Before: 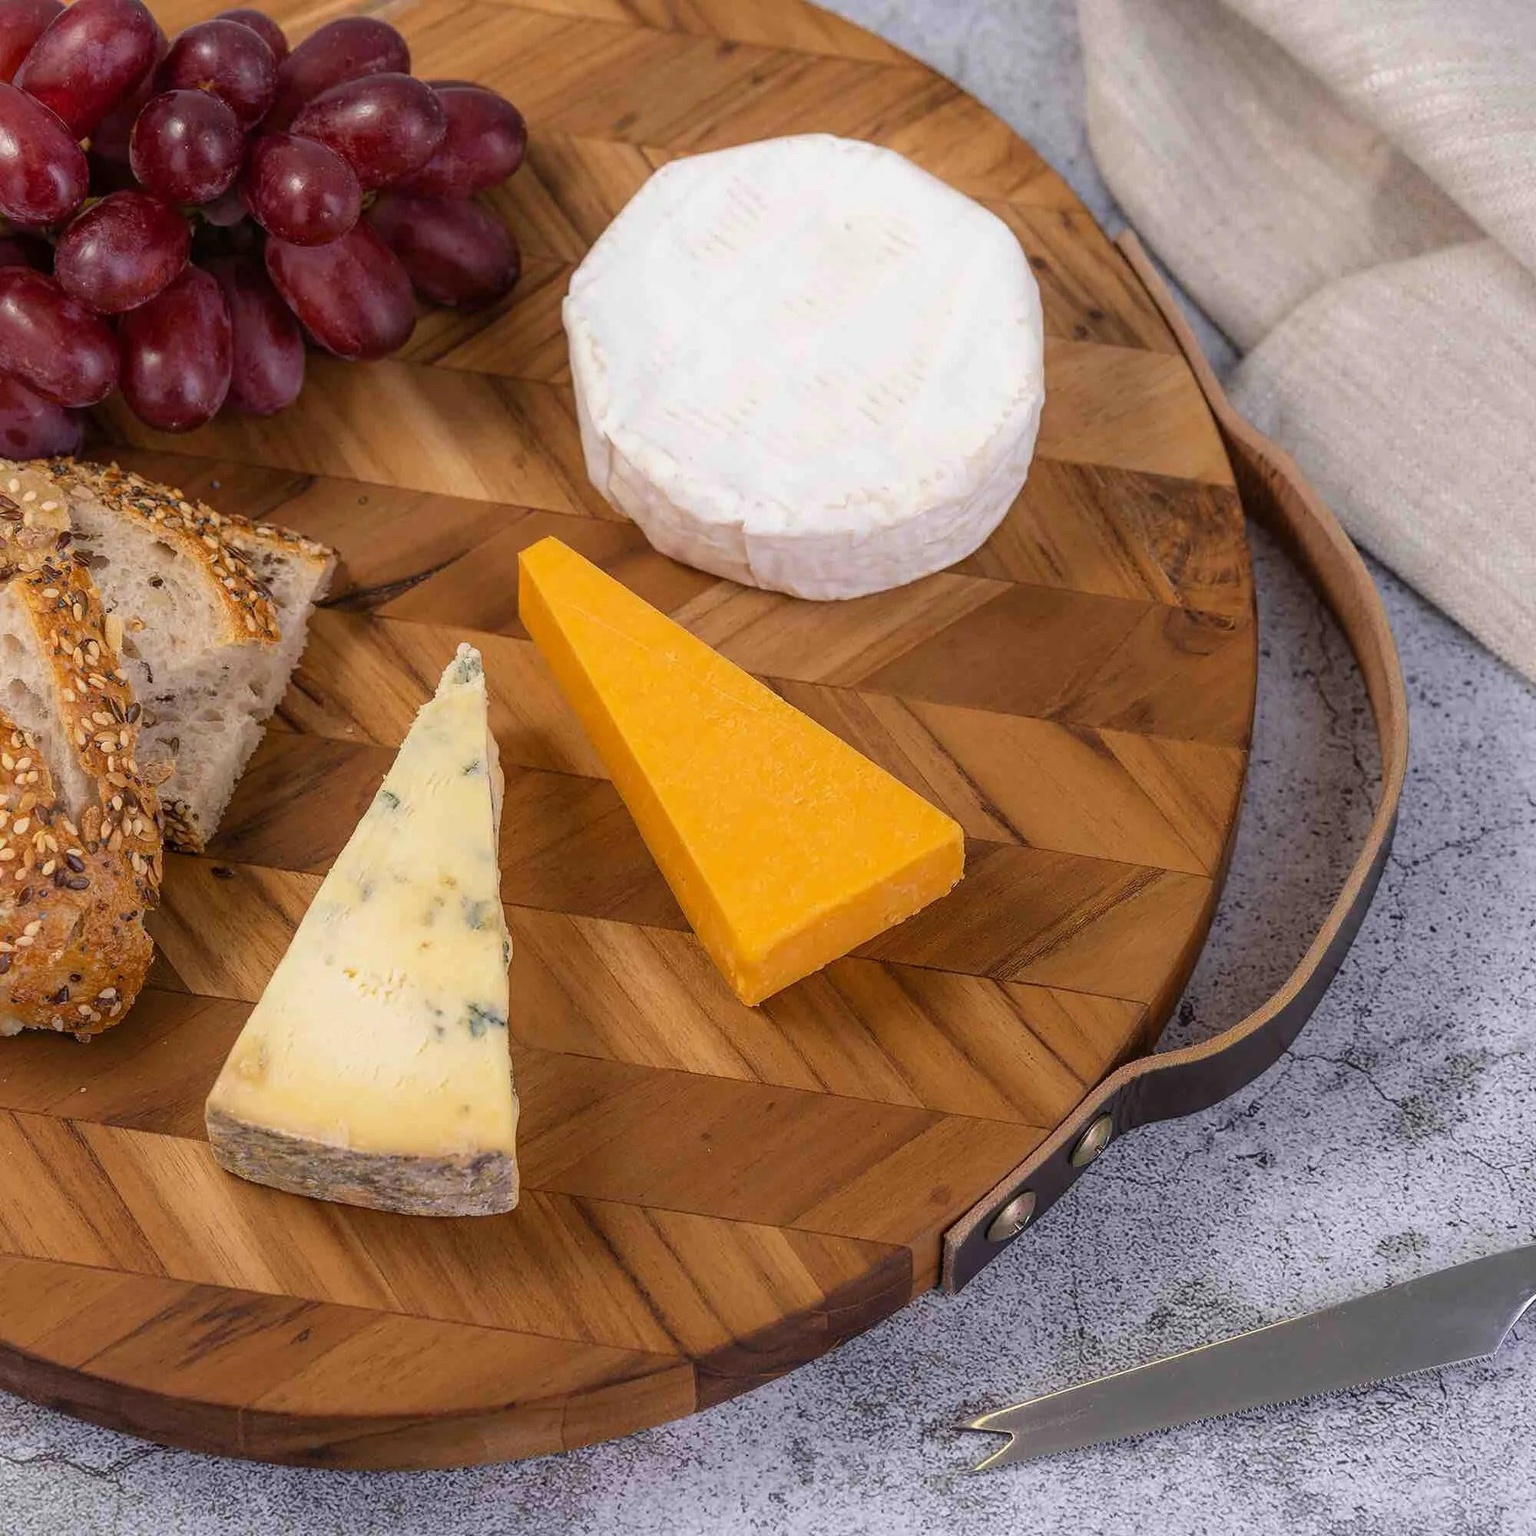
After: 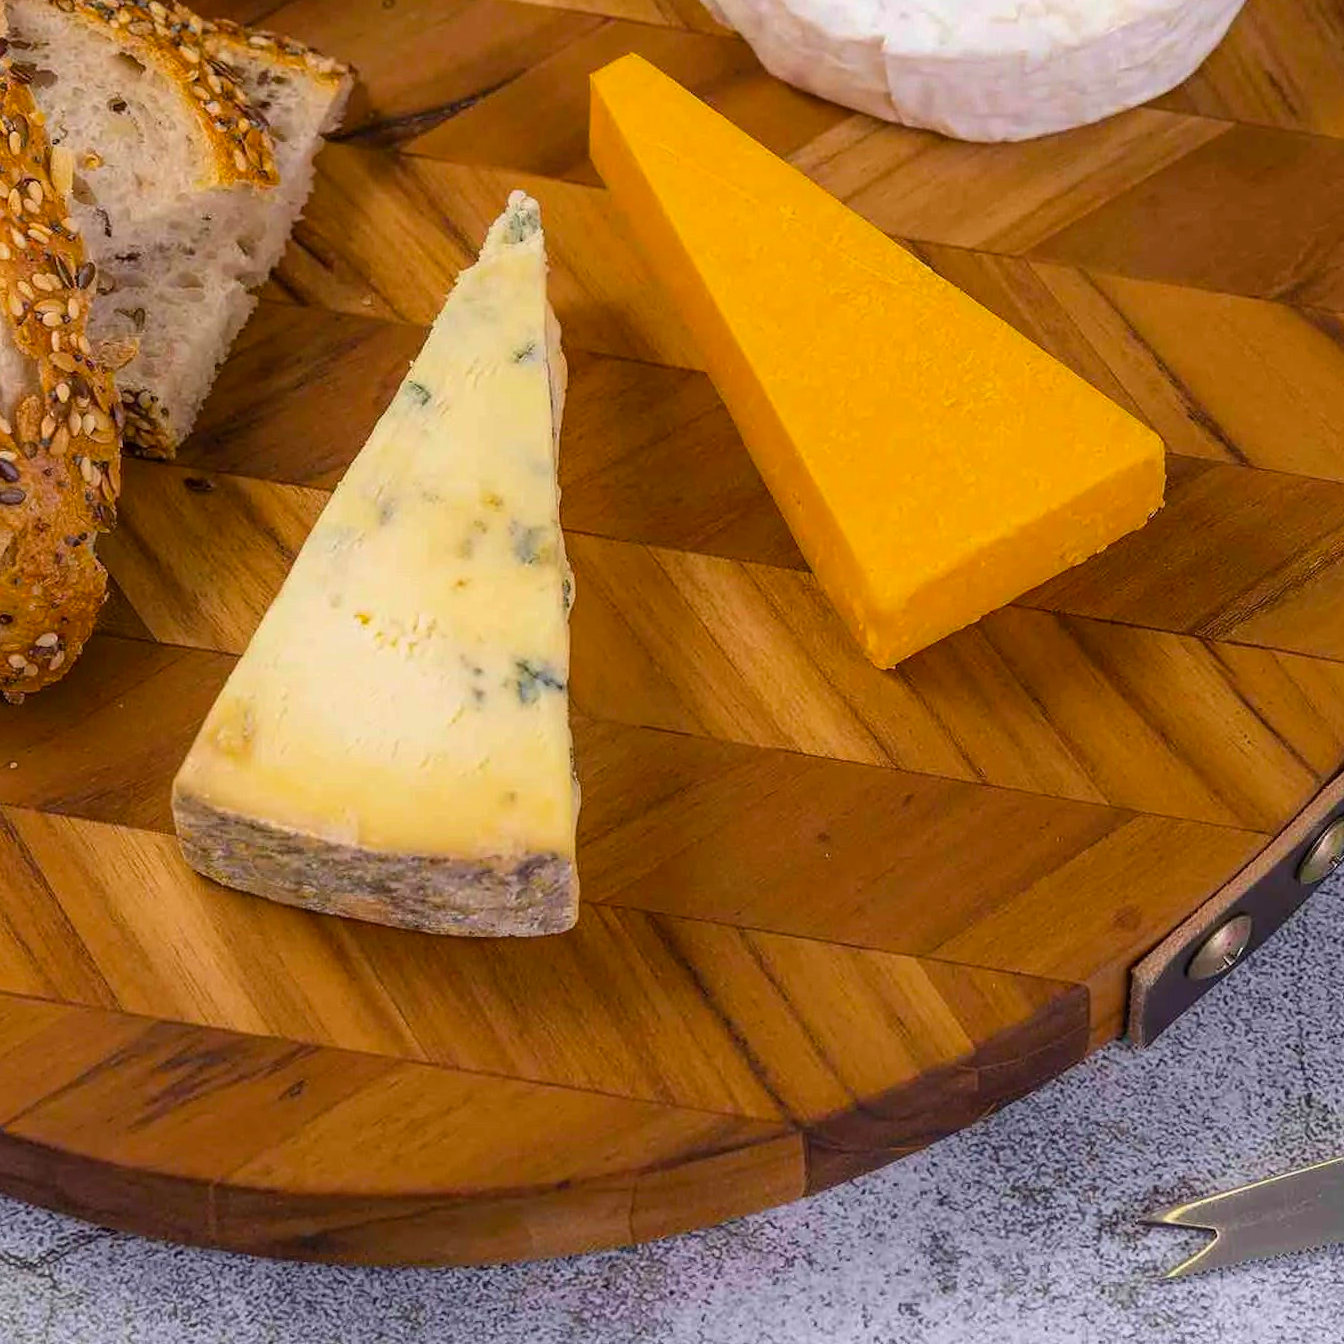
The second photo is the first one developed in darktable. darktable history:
crop and rotate: angle -0.82°, left 3.85%, top 31.828%, right 27.992%
color balance rgb: perceptual saturation grading › global saturation 20%, global vibrance 20%
